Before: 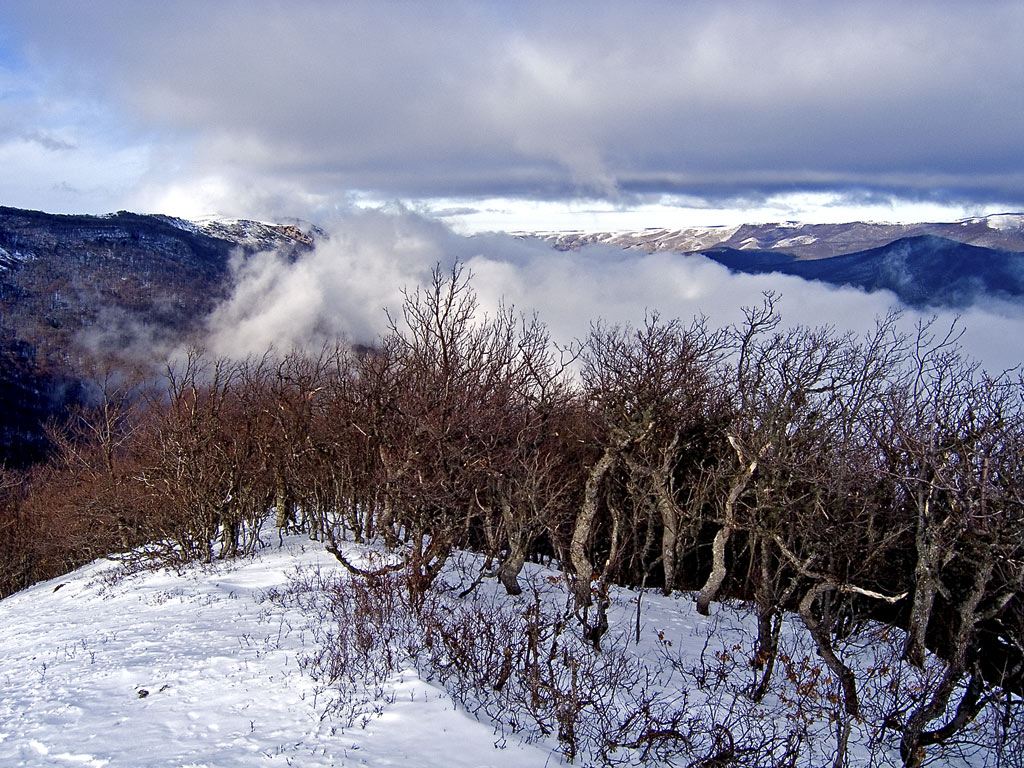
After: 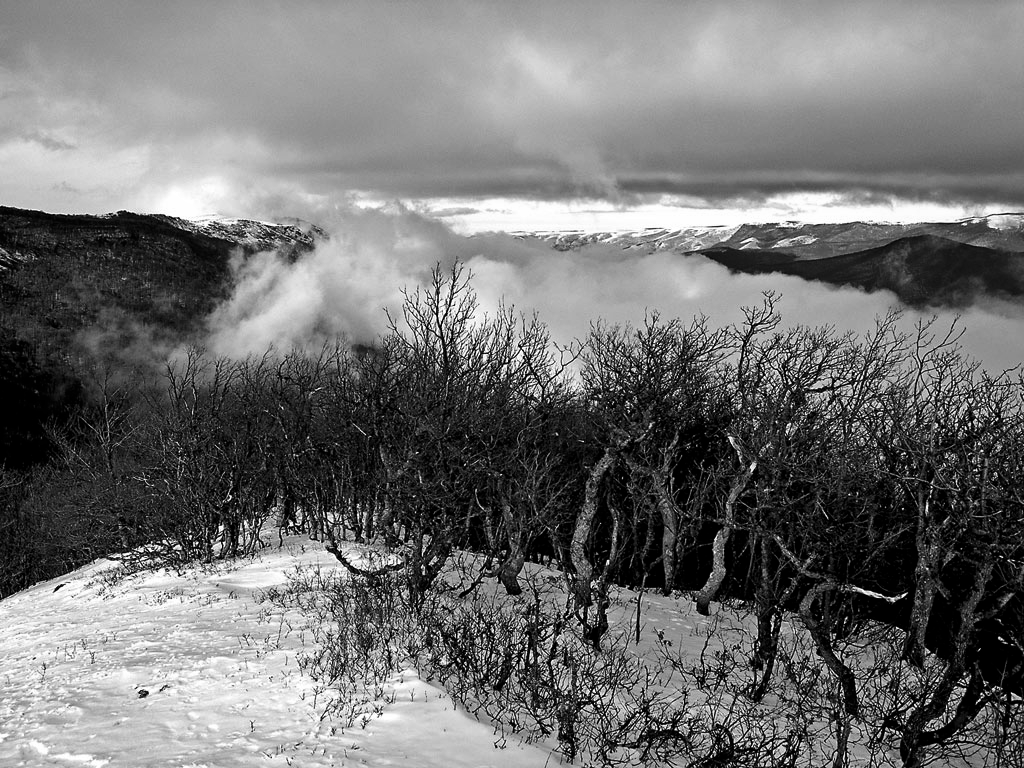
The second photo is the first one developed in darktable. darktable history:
monochrome: on, module defaults
contrast brightness saturation: contrast 0.07, brightness -0.14, saturation 0.11
